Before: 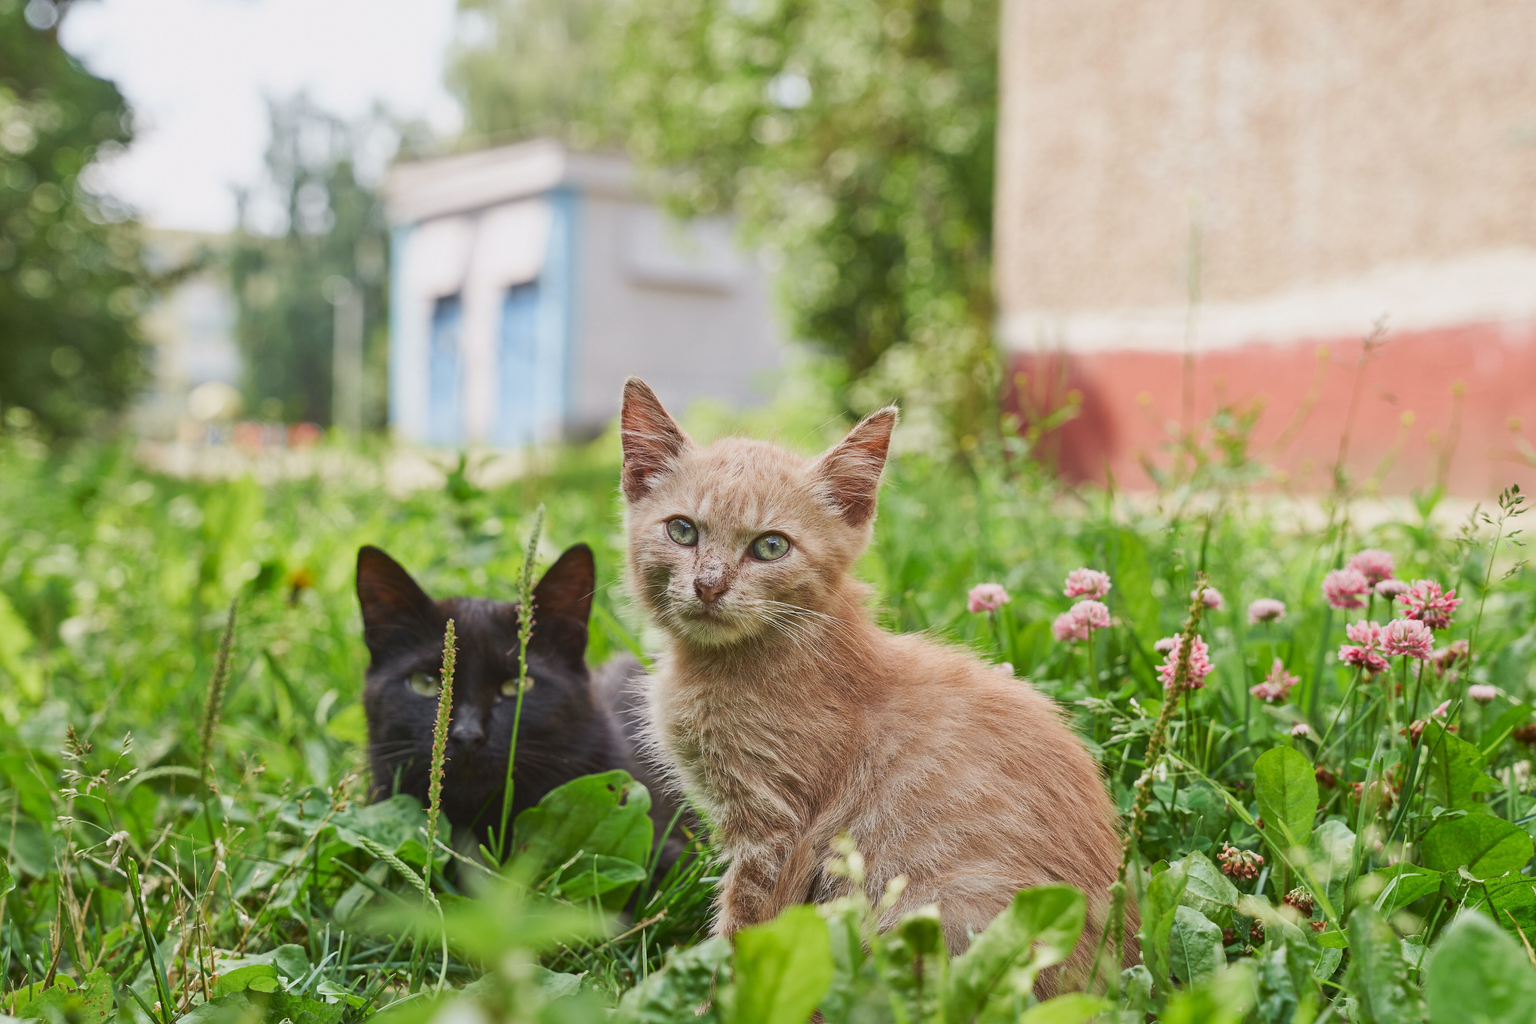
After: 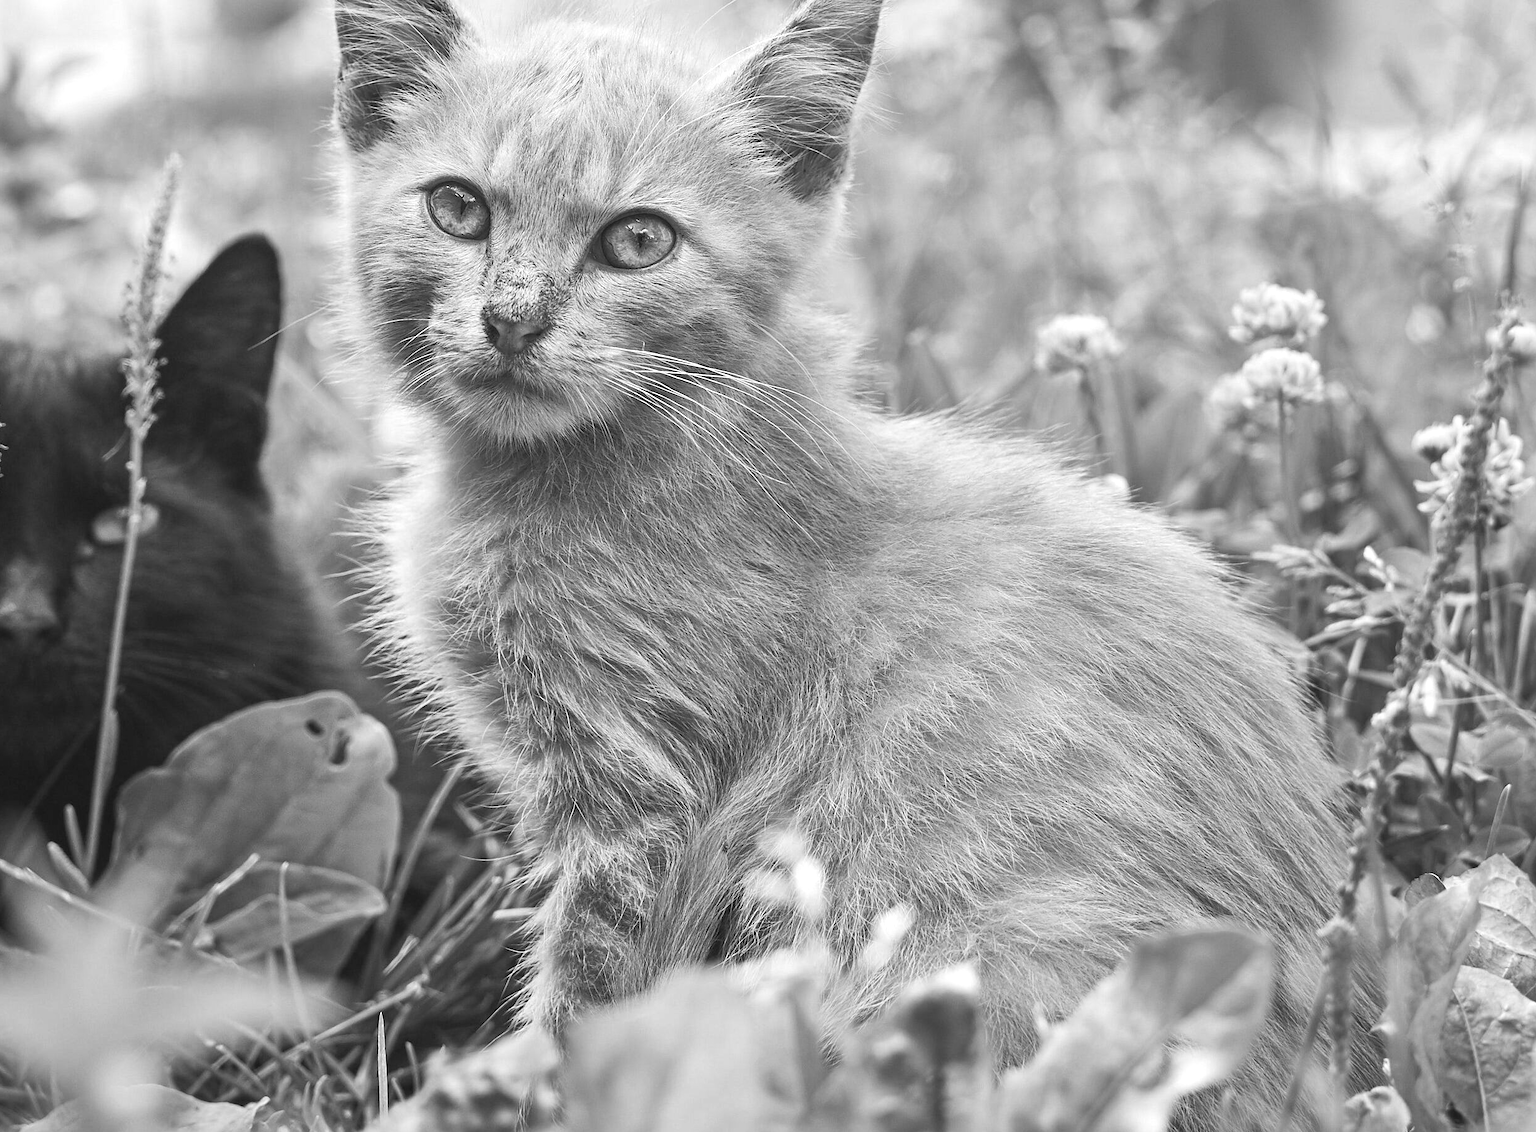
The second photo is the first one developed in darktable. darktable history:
levels: levels [0, 0.43, 0.859]
crop: left 29.672%, top 41.786%, right 20.851%, bottom 3.487%
color contrast: green-magenta contrast 0, blue-yellow contrast 0
